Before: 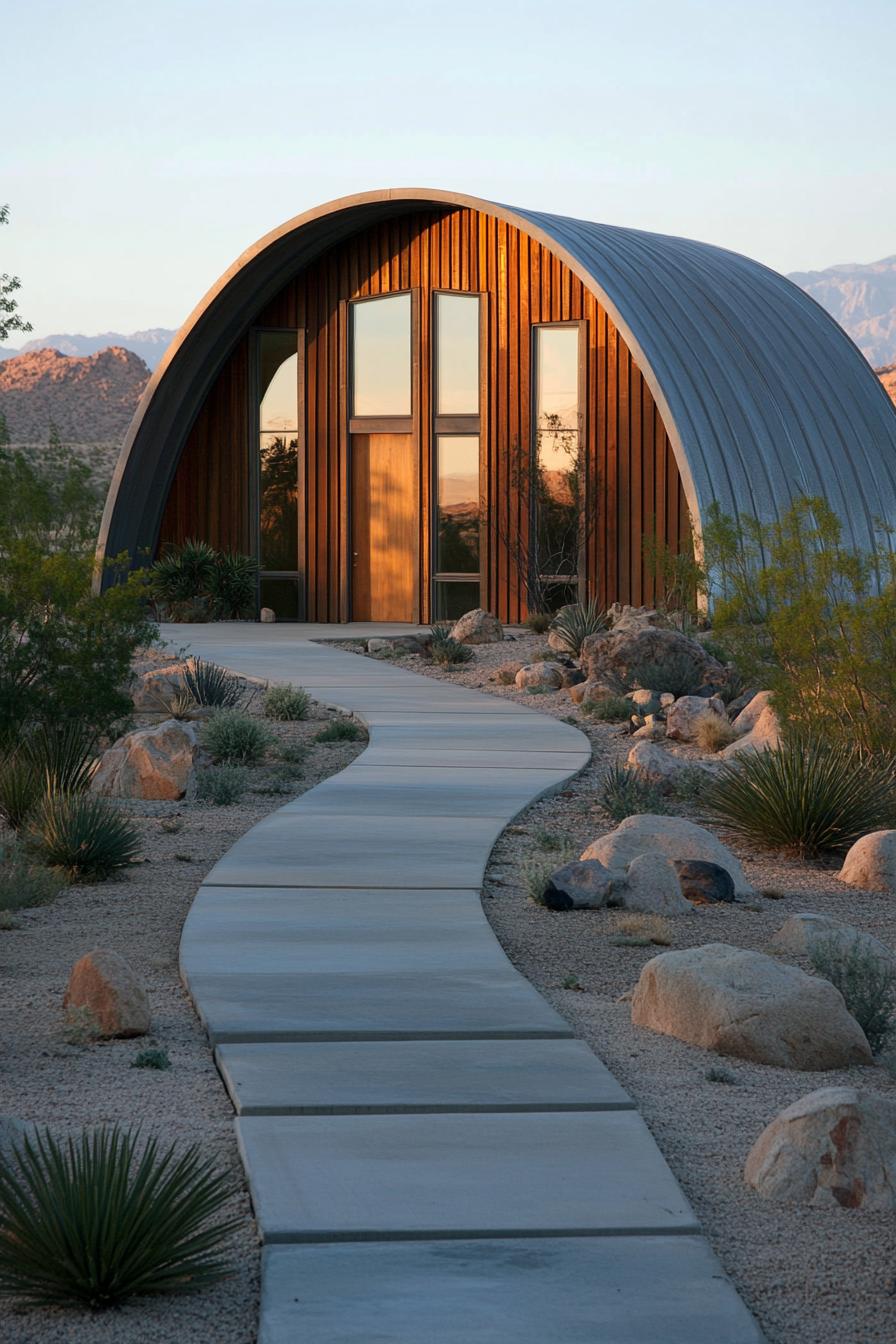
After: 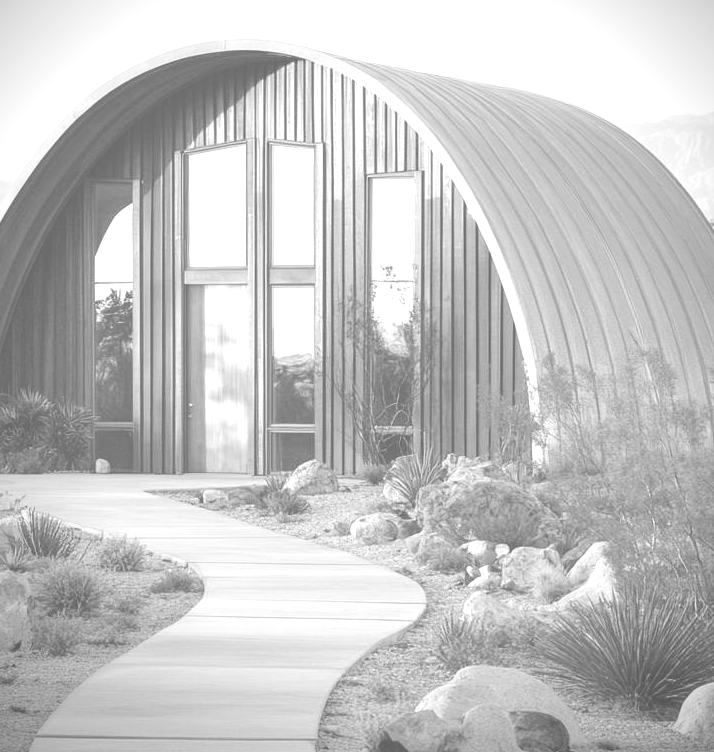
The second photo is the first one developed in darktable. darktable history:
exposure: black level correction 0, exposure 1.486 EV, compensate highlight preservation false
crop: left 18.418%, top 11.095%, right 1.881%, bottom 32.943%
local contrast: on, module defaults
tone curve: curves: ch0 [(0, 0) (0.003, 0.023) (0.011, 0.033) (0.025, 0.057) (0.044, 0.099) (0.069, 0.132) (0.1, 0.155) (0.136, 0.179) (0.177, 0.213) (0.224, 0.255) (0.277, 0.299) (0.335, 0.347) (0.399, 0.407) (0.468, 0.473) (0.543, 0.546) (0.623, 0.619) (0.709, 0.698) (0.801, 0.775) (0.898, 0.871) (1, 1)], color space Lab, independent channels
tone equalizer: -8 EV -1.08 EV, -7 EV -1.04 EV, -6 EV -0.841 EV, -5 EV -0.586 EV, -3 EV 0.565 EV, -2 EV 0.879 EV, -1 EV 0.999 EV, +0 EV 1.07 EV, edges refinement/feathering 500, mask exposure compensation -1.57 EV, preserve details no
color zones: curves: ch1 [(0, -0.394) (0.143, -0.394) (0.286, -0.394) (0.429, -0.392) (0.571, -0.391) (0.714, -0.391) (0.857, -0.391) (1, -0.394)]
contrast brightness saturation: contrast -0.314, brightness 0.756, saturation -0.789
vignetting: fall-off start 74.06%, fall-off radius 66.05%, brightness -0.58, saturation -0.257
